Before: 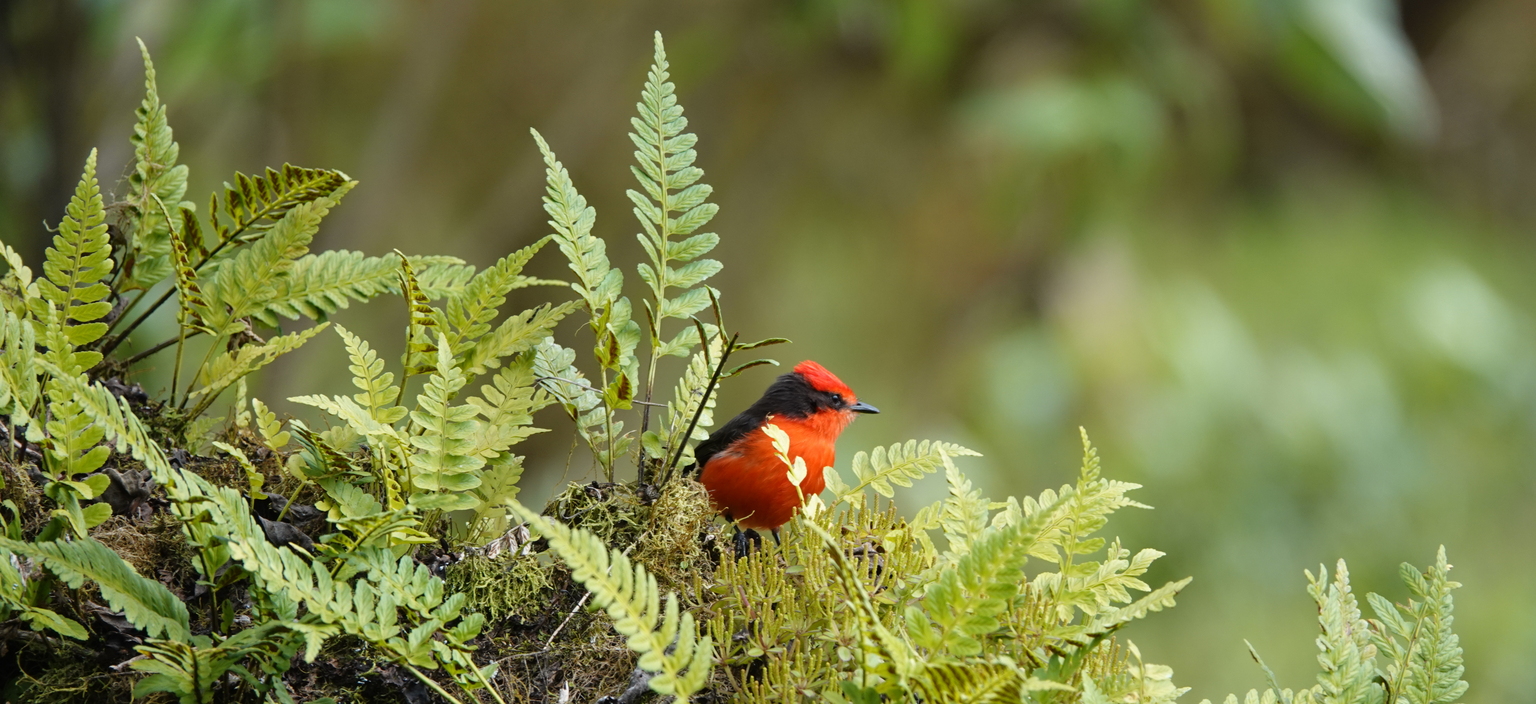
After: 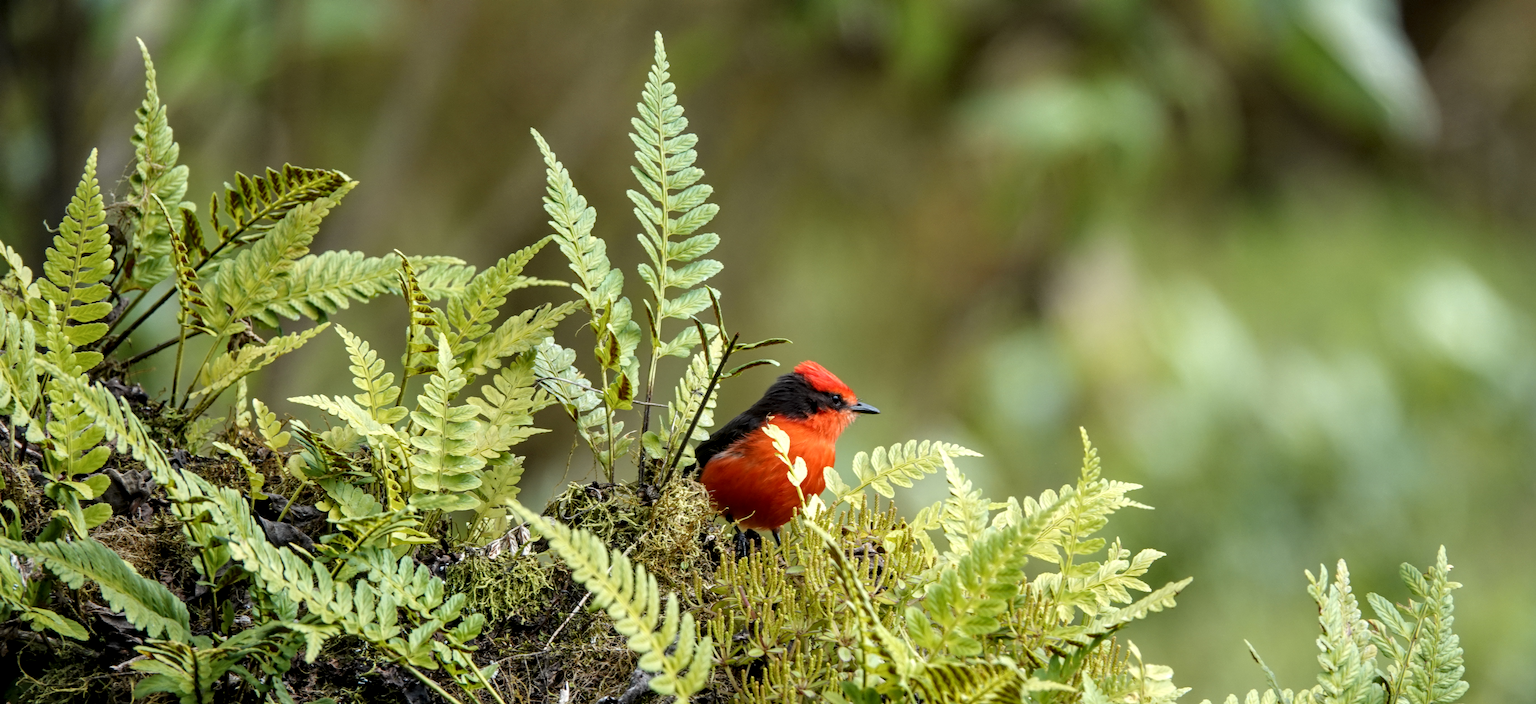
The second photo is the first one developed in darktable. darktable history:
local contrast: highlights 57%, detail 145%
color calibration: illuminant same as pipeline (D50), adaptation none (bypass), x 0.333, y 0.334, temperature 5003.76 K
